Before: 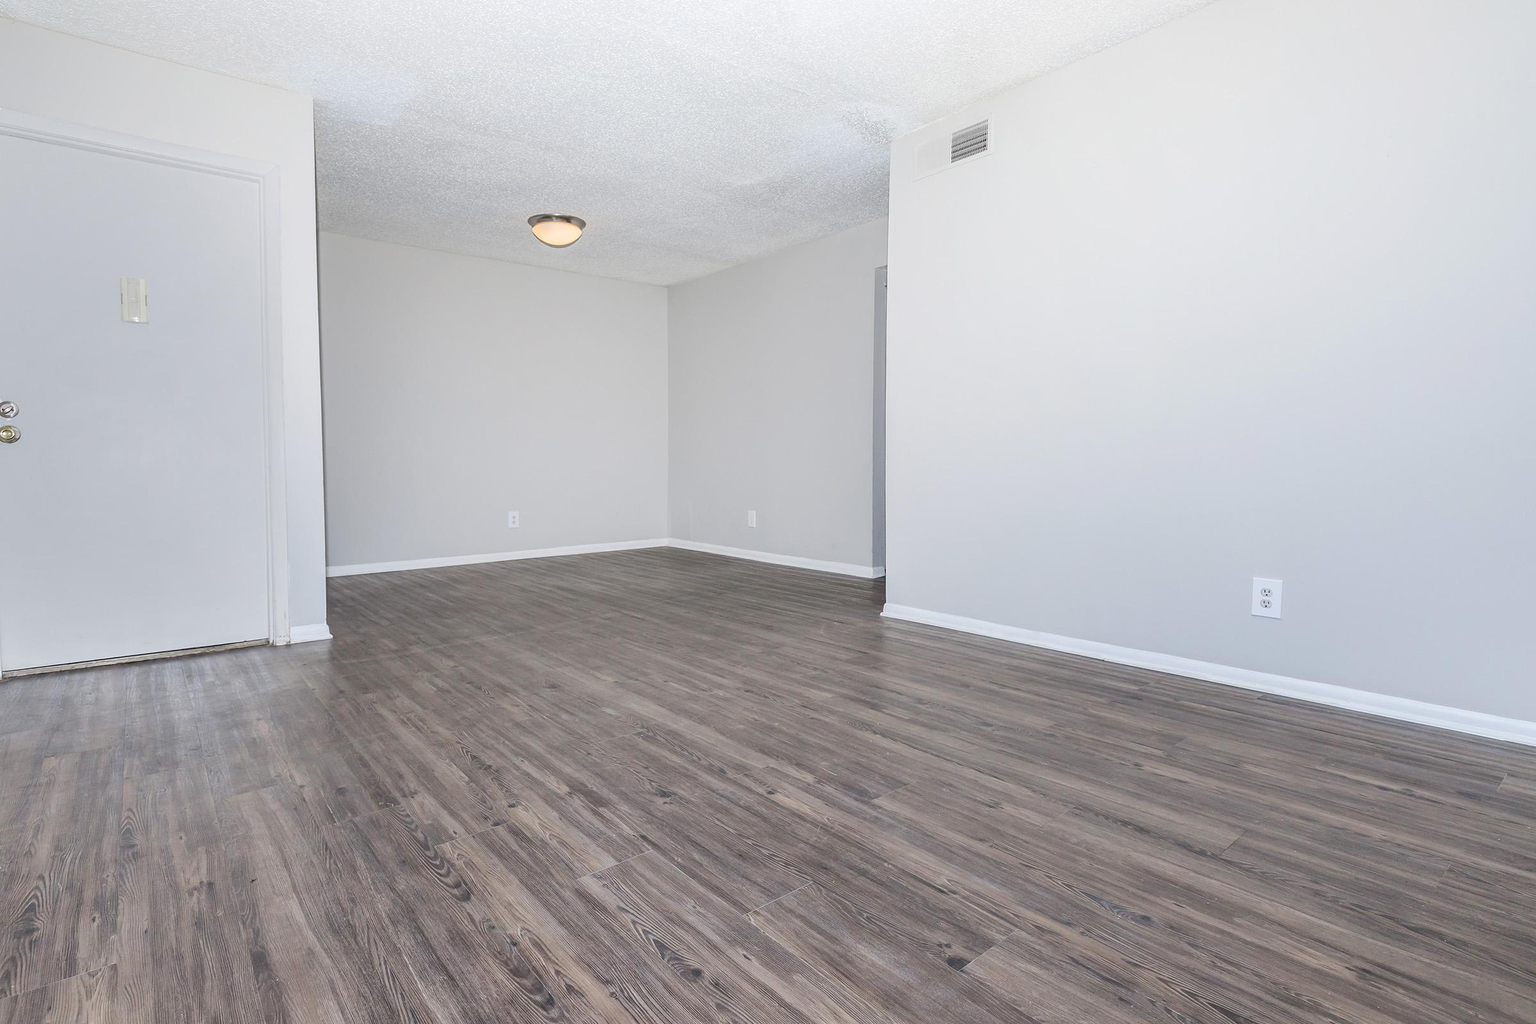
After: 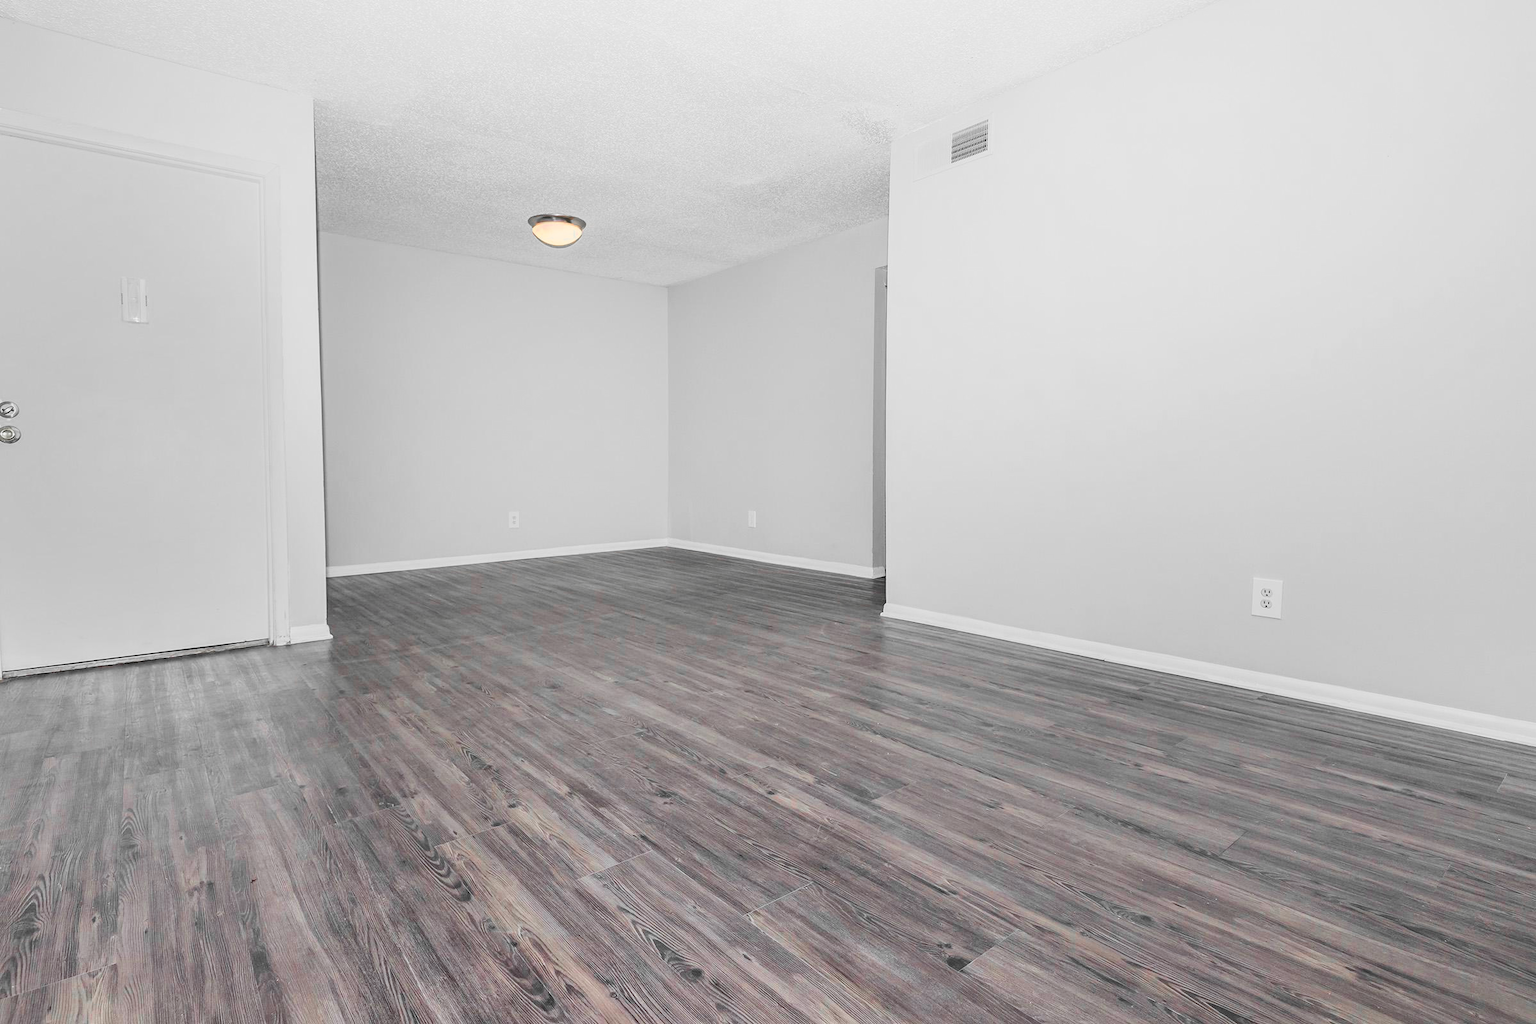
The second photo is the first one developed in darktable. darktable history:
white balance: red 0.986, blue 1.01
color zones: curves: ch0 [(0, 0.447) (0.184, 0.543) (0.323, 0.476) (0.429, 0.445) (0.571, 0.443) (0.714, 0.451) (0.857, 0.452) (1, 0.447)]; ch1 [(0, 0.464) (0.176, 0.46) (0.287, 0.177) (0.429, 0.002) (0.571, 0) (0.714, 0) (0.857, 0) (1, 0.464)], mix 20%
tone curve: curves: ch0 [(0, 0.011) (0.139, 0.106) (0.295, 0.271) (0.499, 0.523) (0.739, 0.782) (0.857, 0.879) (1, 0.967)]; ch1 [(0, 0) (0.291, 0.229) (0.394, 0.365) (0.469, 0.456) (0.507, 0.504) (0.527, 0.546) (0.571, 0.614) (0.725, 0.779) (1, 1)]; ch2 [(0, 0) (0.125, 0.089) (0.35, 0.317) (0.437, 0.42) (0.502, 0.499) (0.537, 0.551) (0.613, 0.636) (1, 1)], color space Lab, independent channels, preserve colors none
